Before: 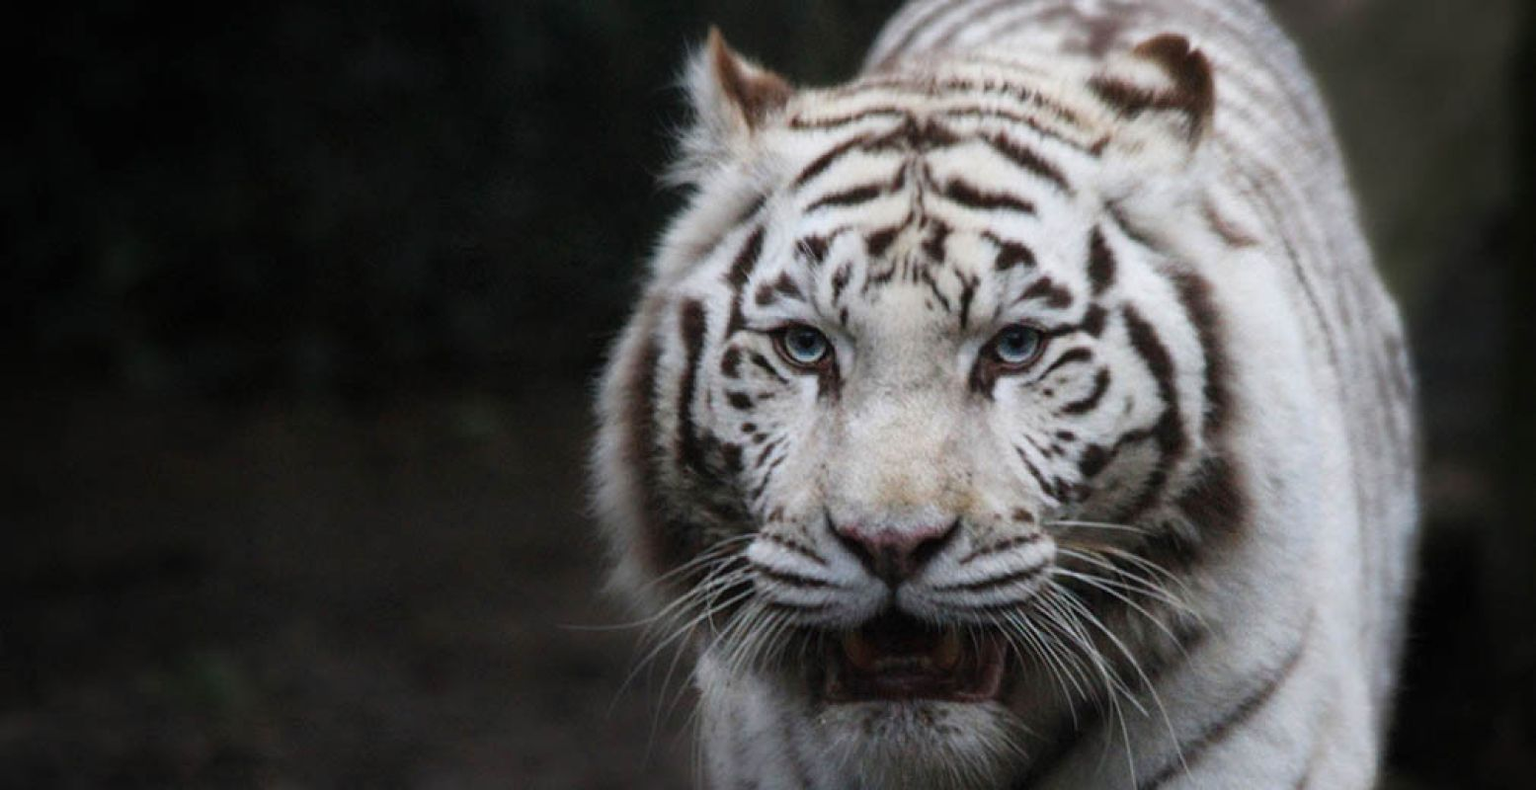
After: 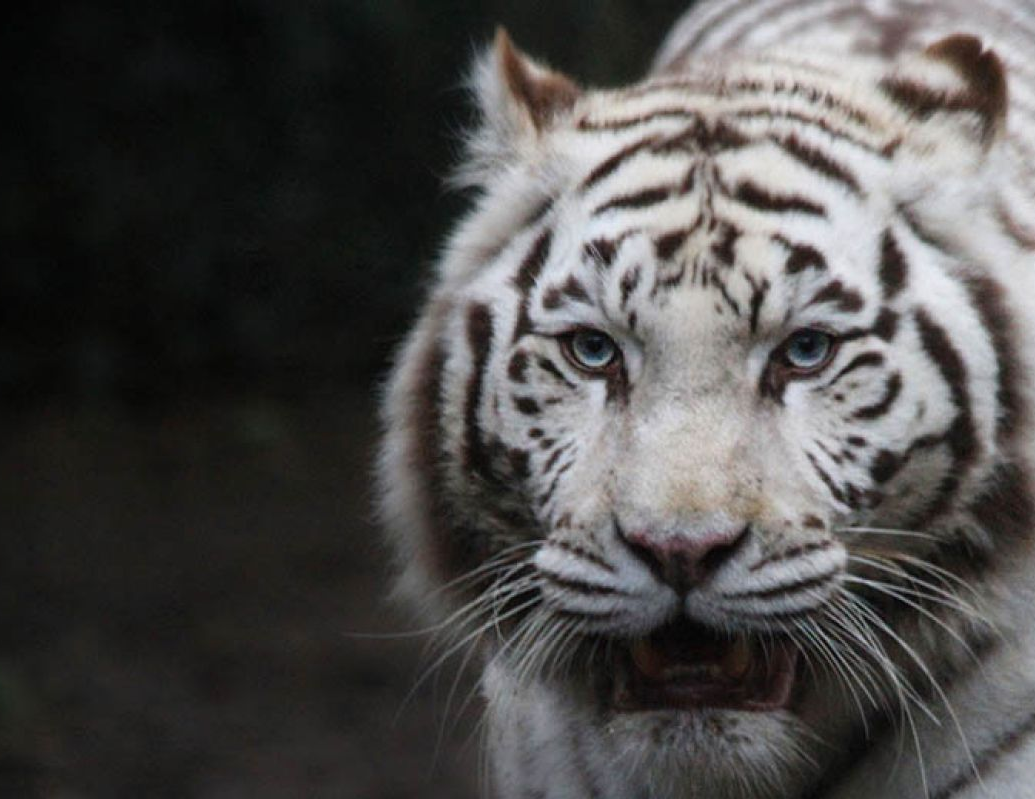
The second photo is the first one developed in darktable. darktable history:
crop and rotate: left 14.298%, right 19.089%
